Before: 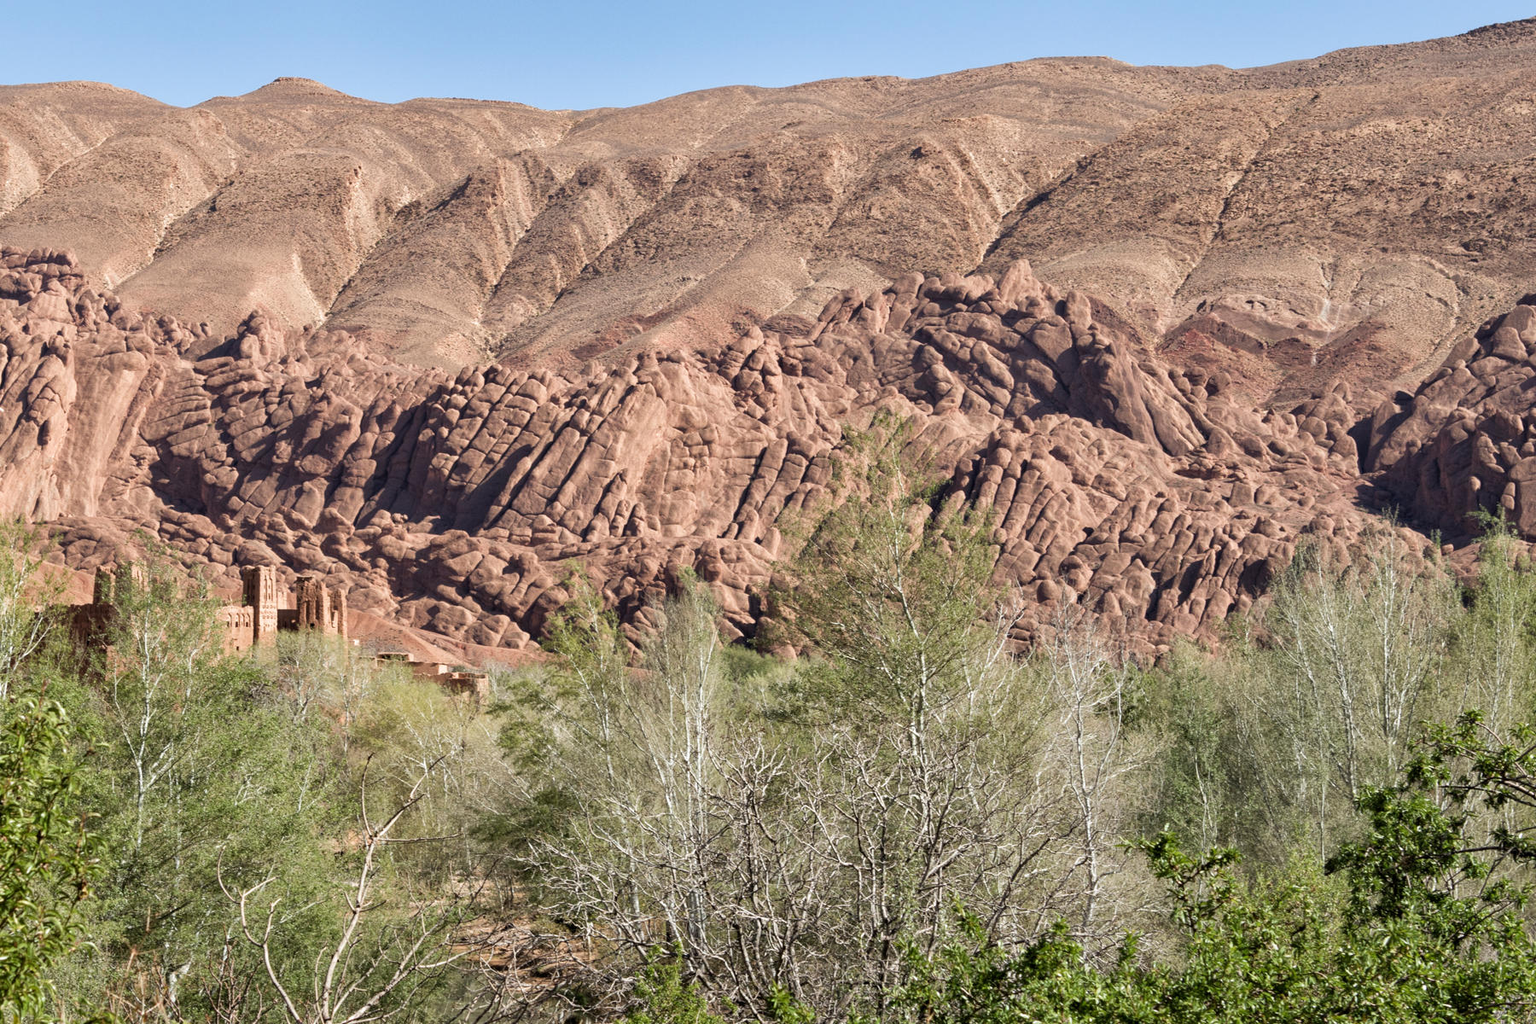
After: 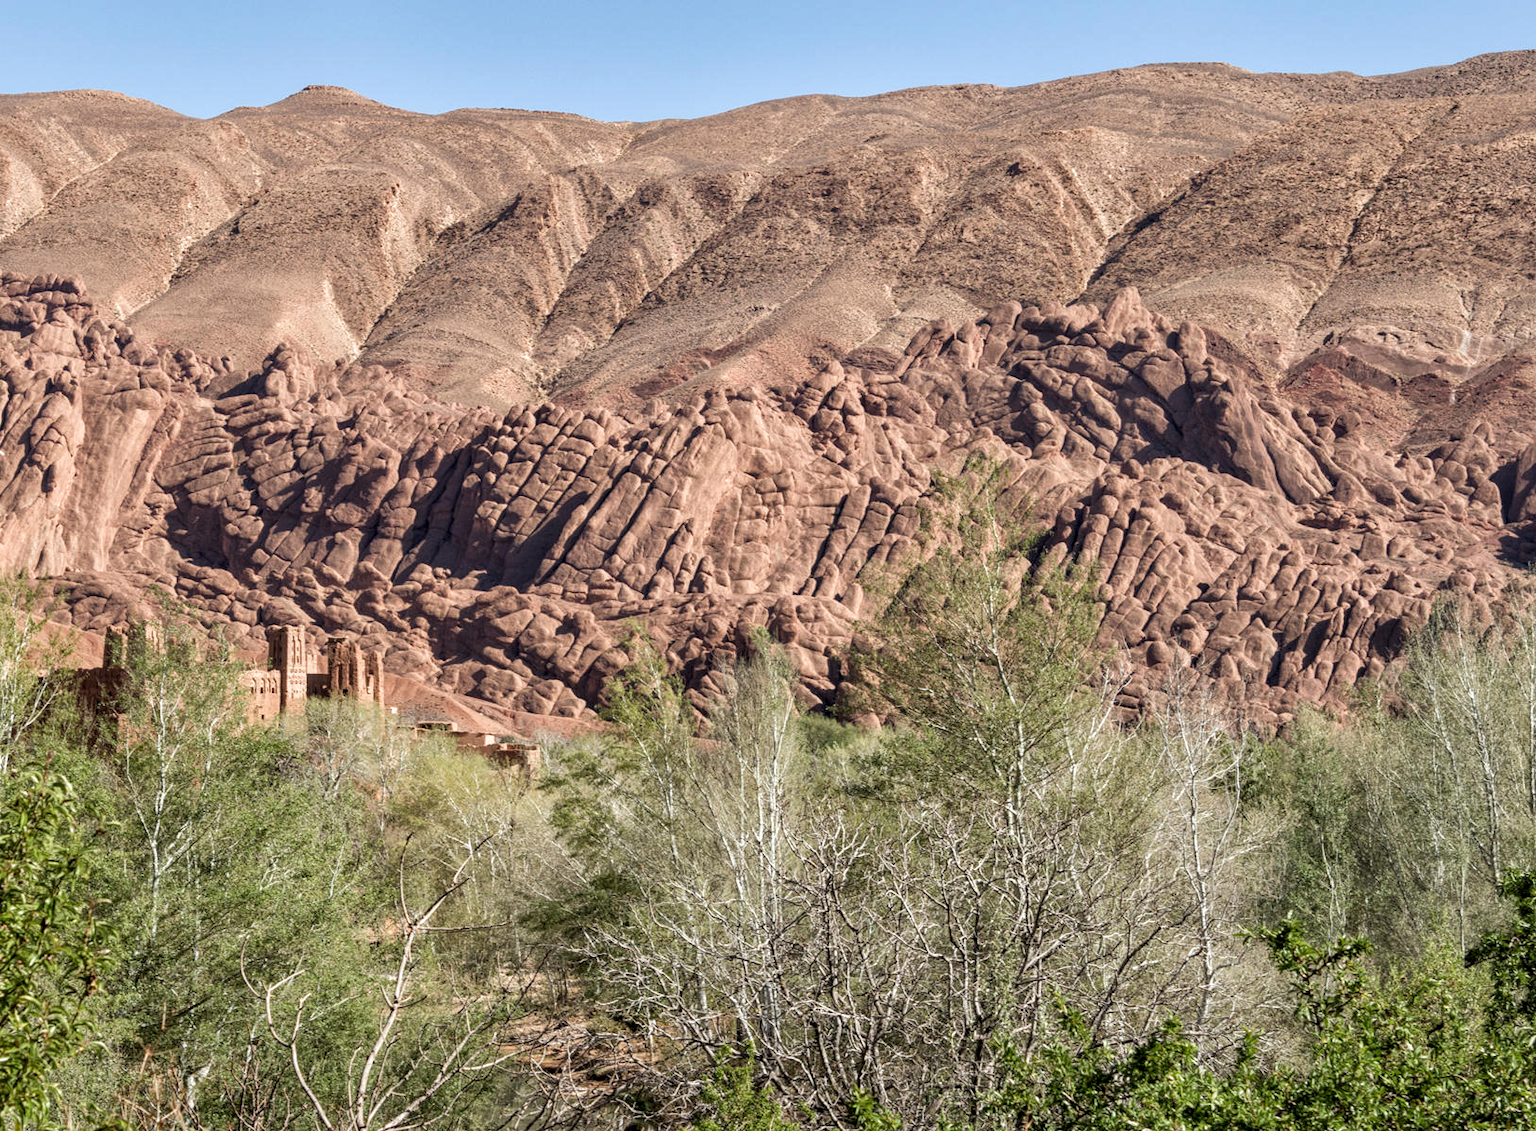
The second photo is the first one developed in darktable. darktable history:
crop: right 9.515%, bottom 0.017%
local contrast: on, module defaults
